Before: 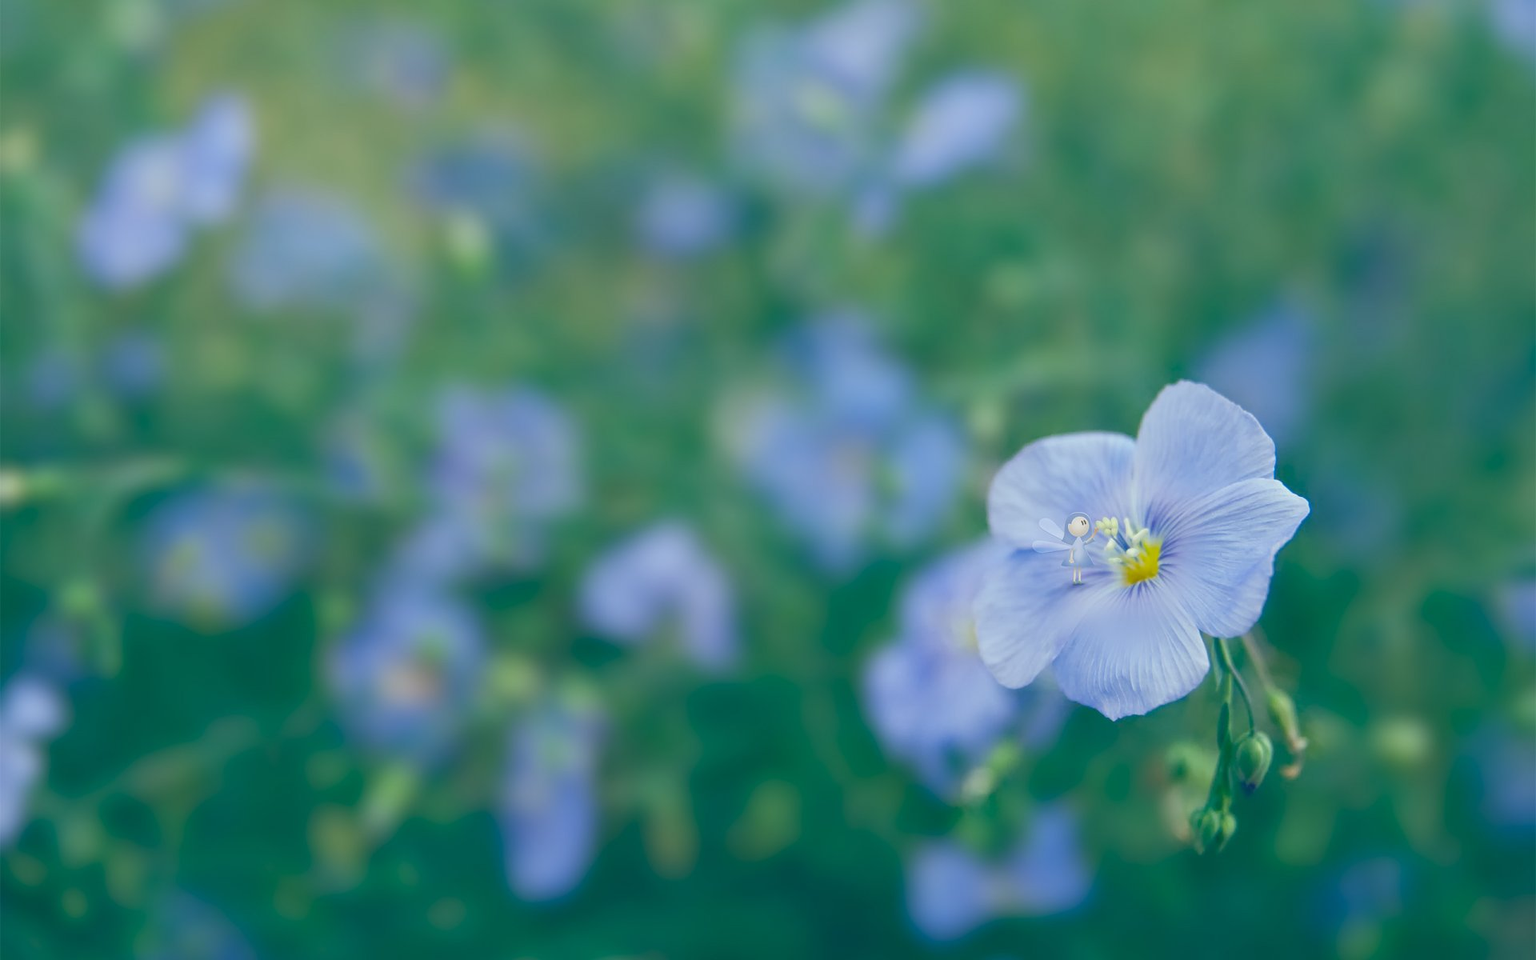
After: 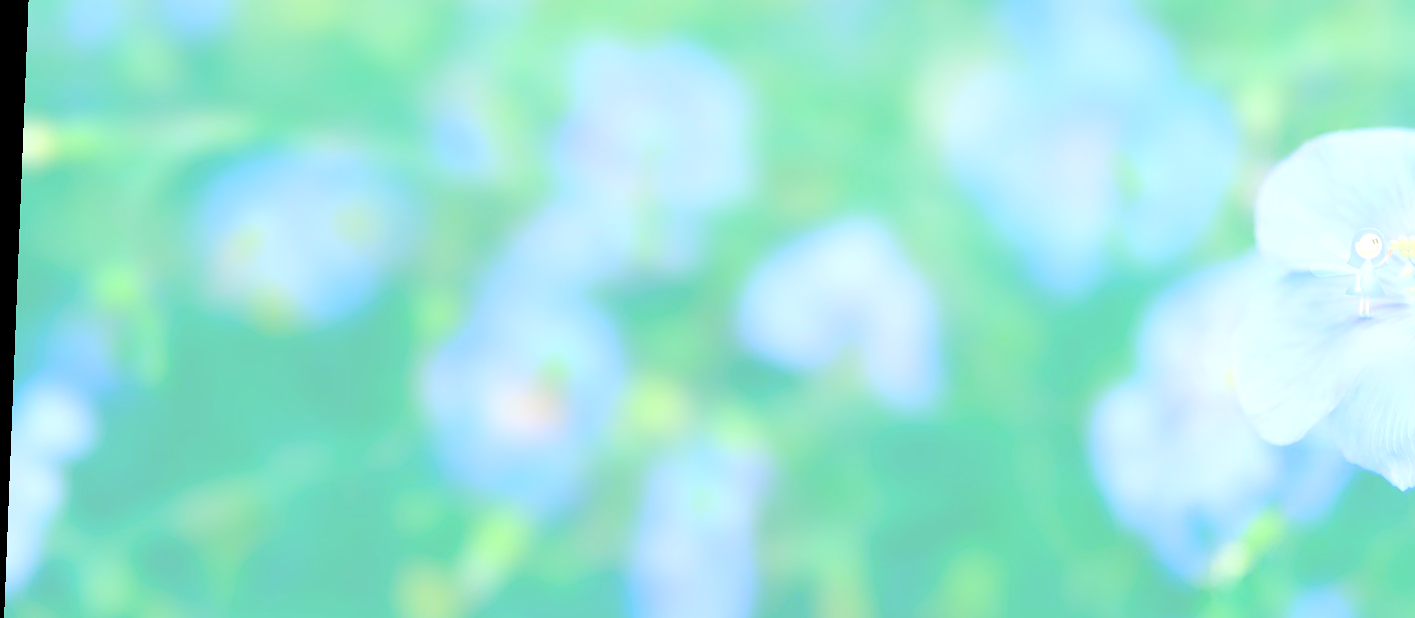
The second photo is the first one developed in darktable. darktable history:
crop: top 36.498%, right 27.964%, bottom 14.995%
exposure: black level correction 0.001, exposure 1.05 EV, compensate exposure bias true, compensate highlight preservation false
rotate and perspective: rotation 2.27°, automatic cropping off
contrast brightness saturation: brightness 1
